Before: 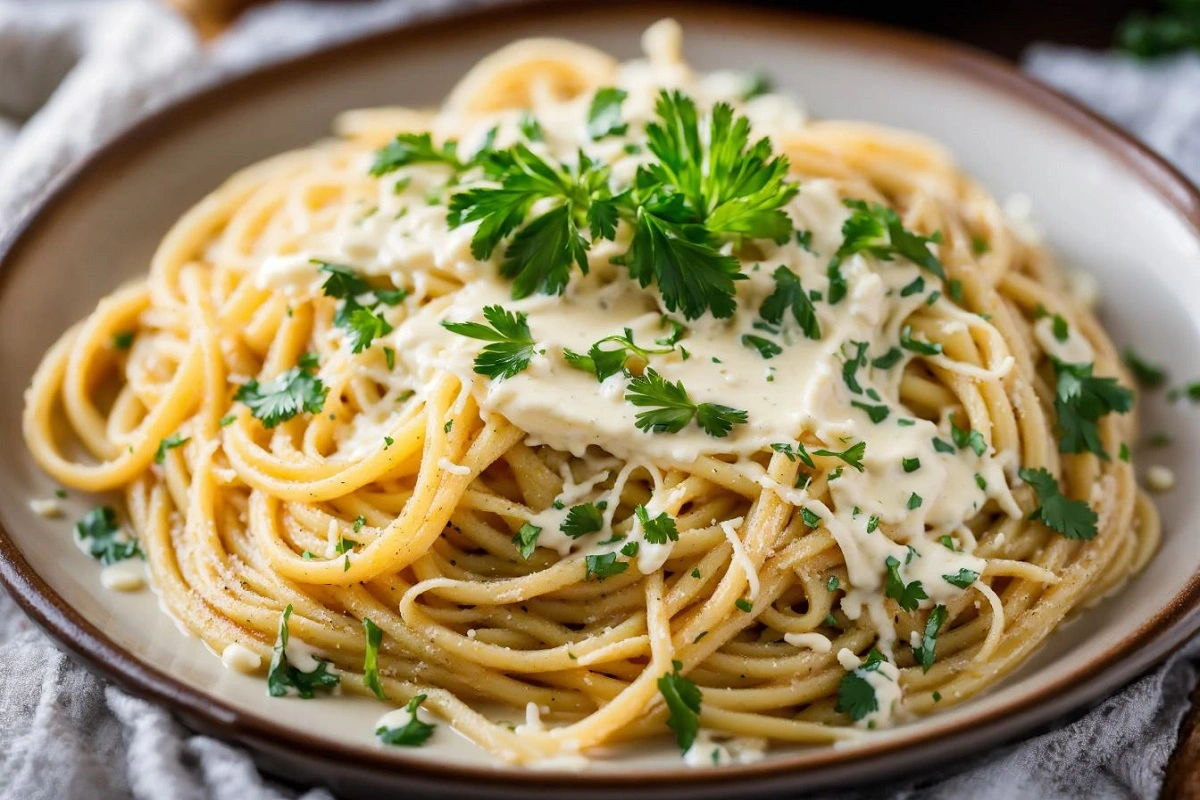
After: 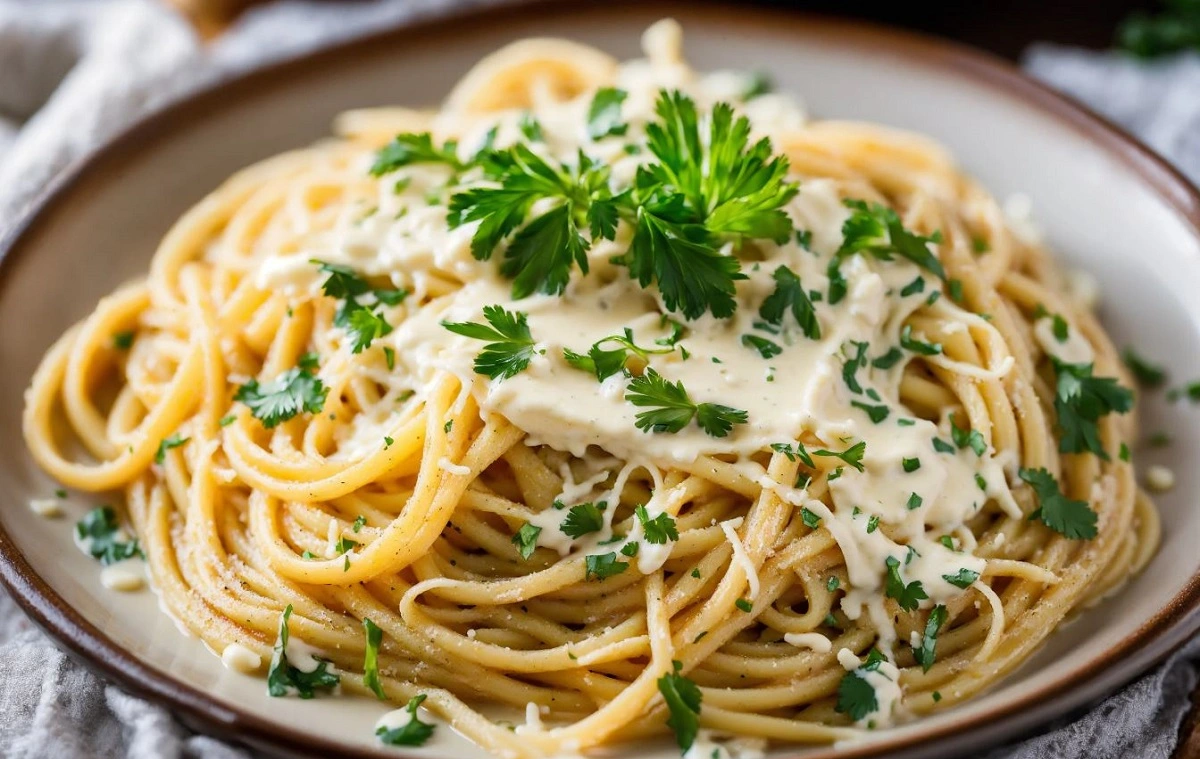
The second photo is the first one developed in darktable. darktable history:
crop and rotate: top 0%, bottom 5.097%
white balance: emerald 1
